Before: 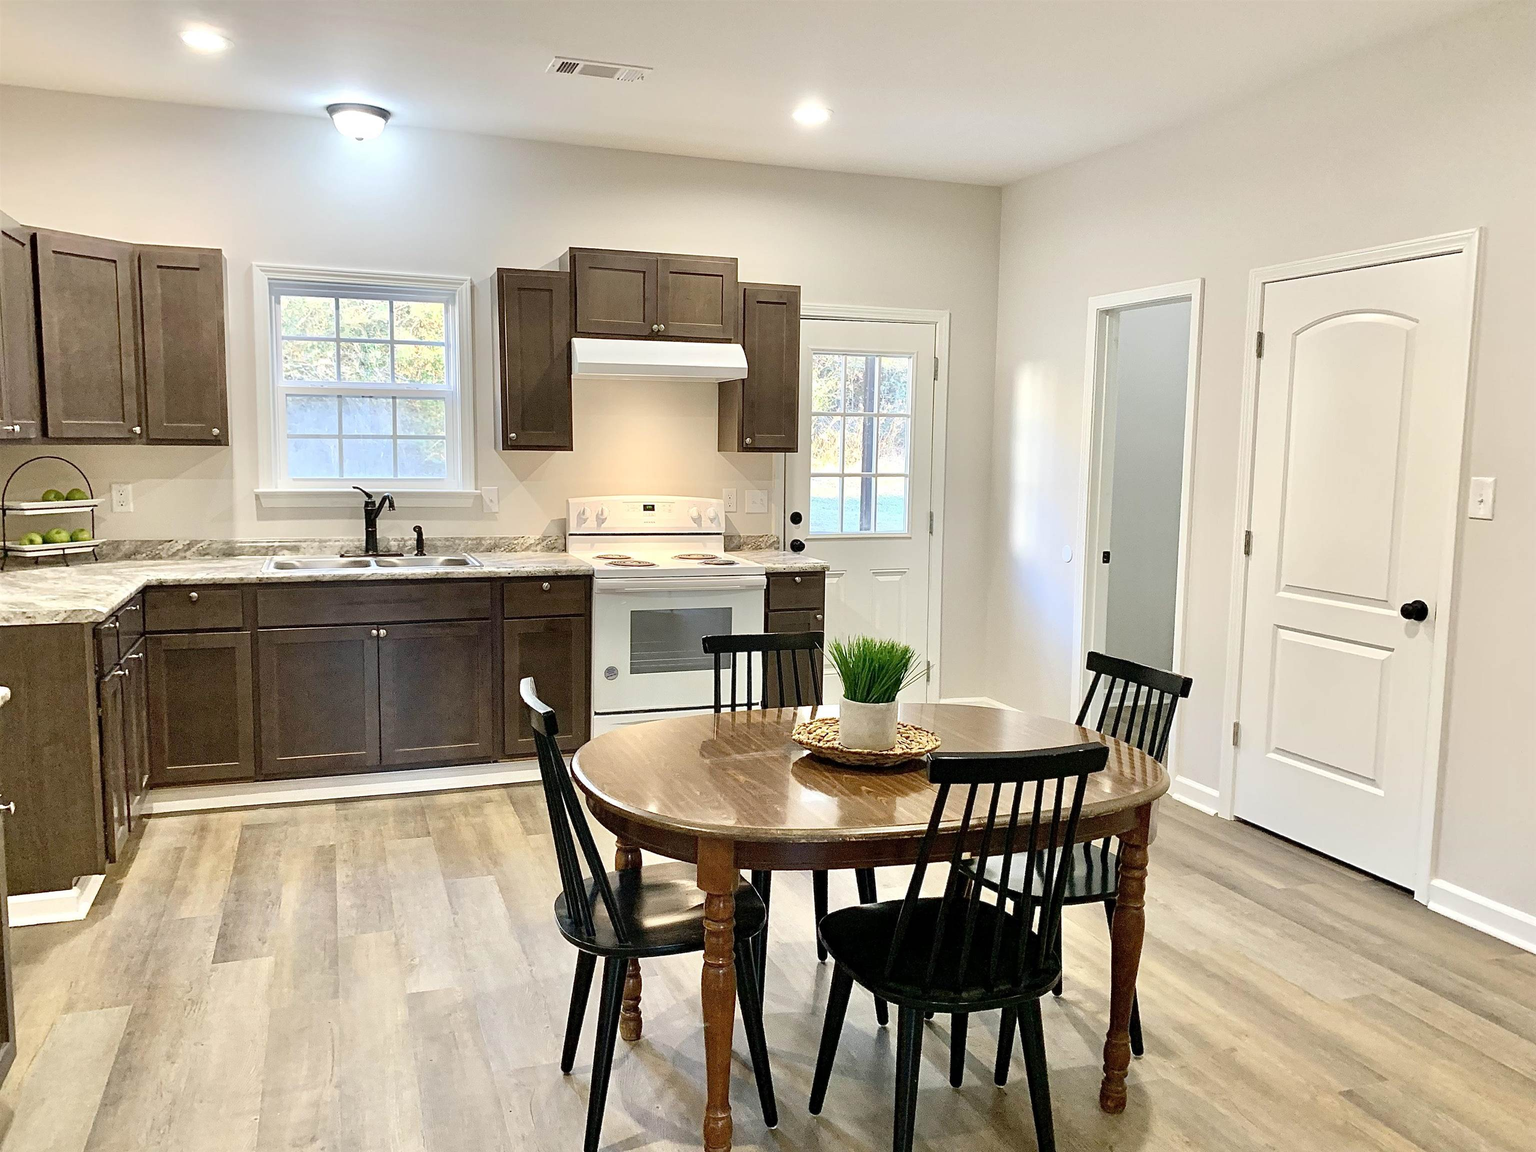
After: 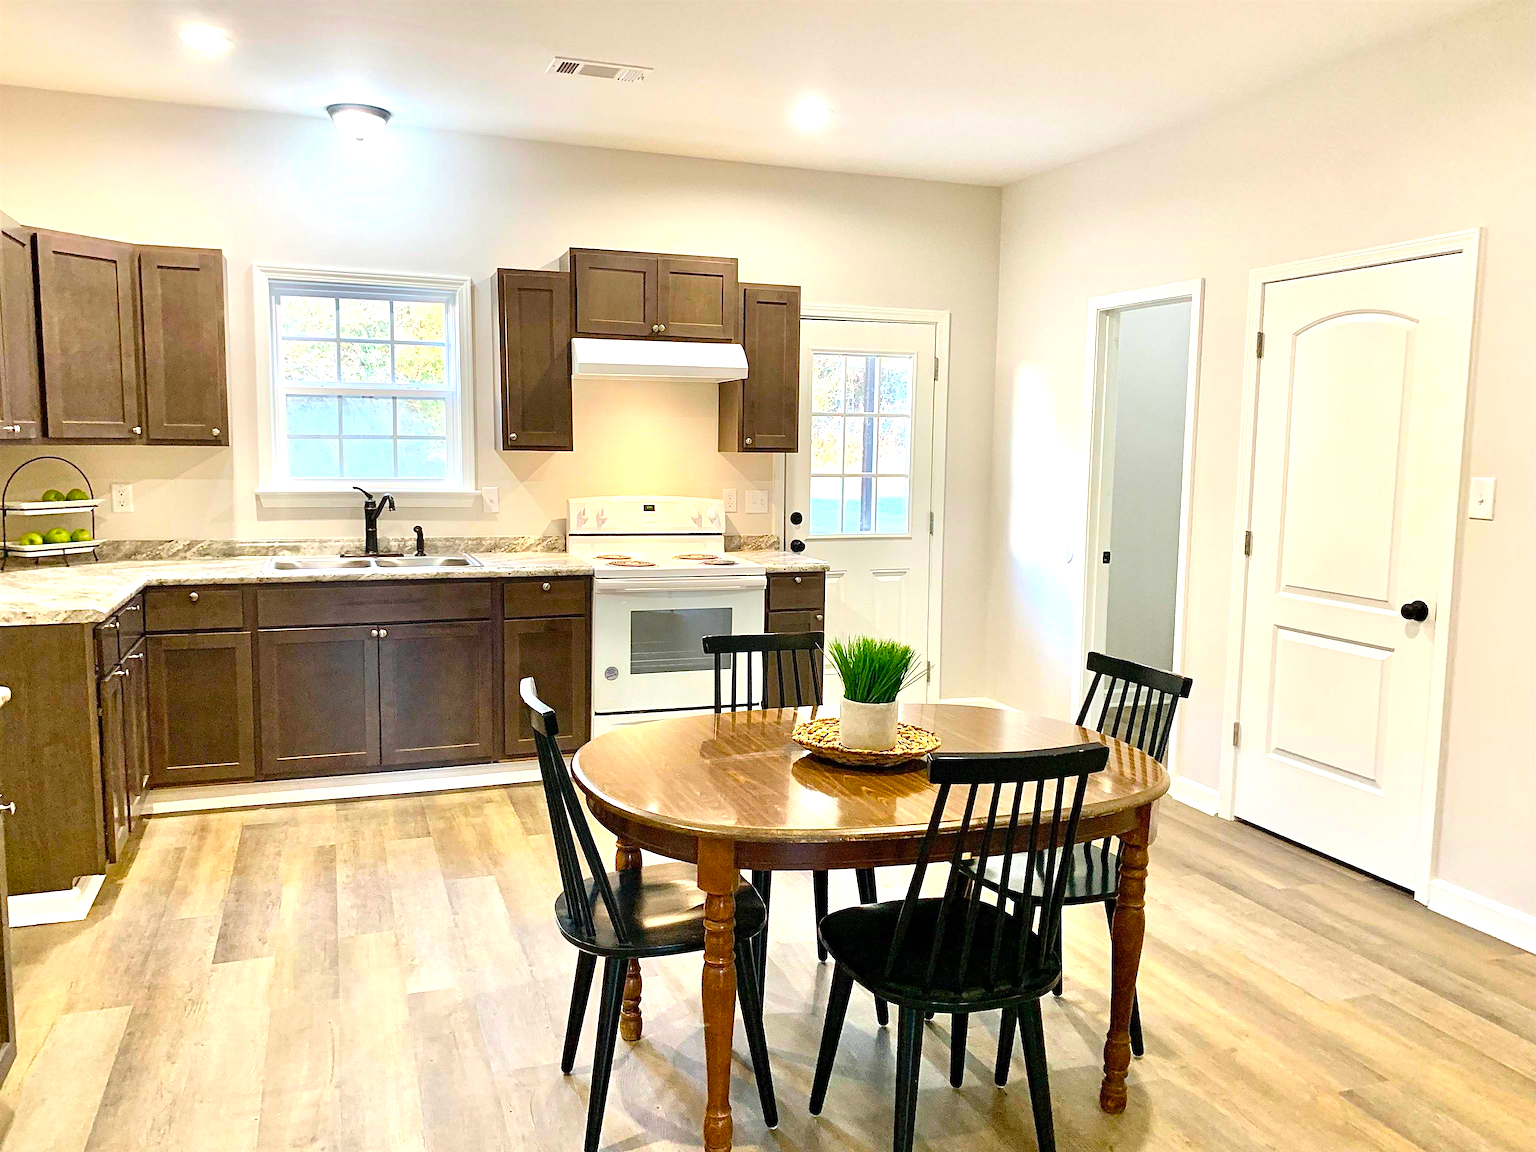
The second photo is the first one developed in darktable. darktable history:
color balance rgb: perceptual saturation grading › global saturation 25%, global vibrance 20%
exposure: exposure 0.493 EV, compensate highlight preservation false
